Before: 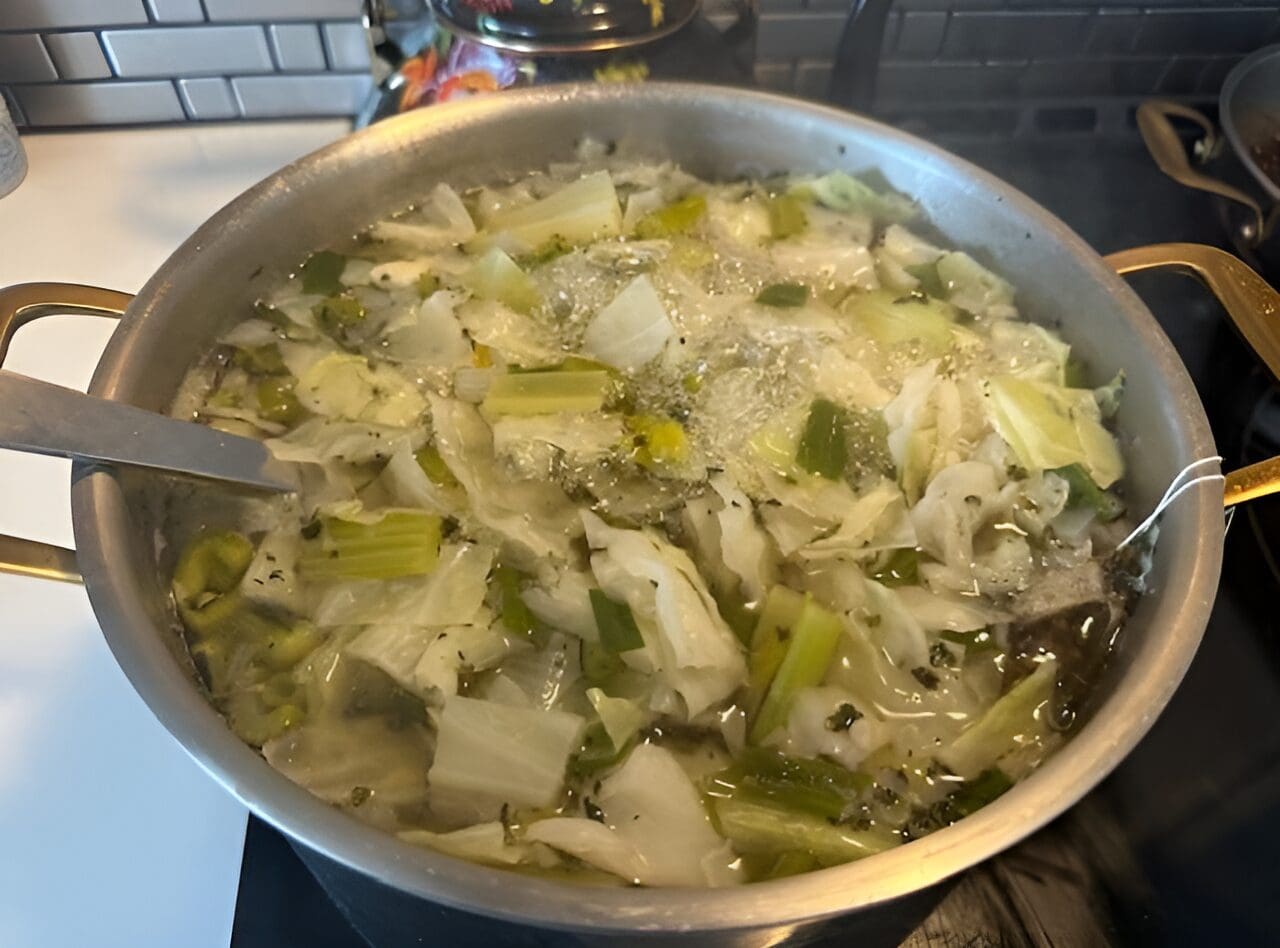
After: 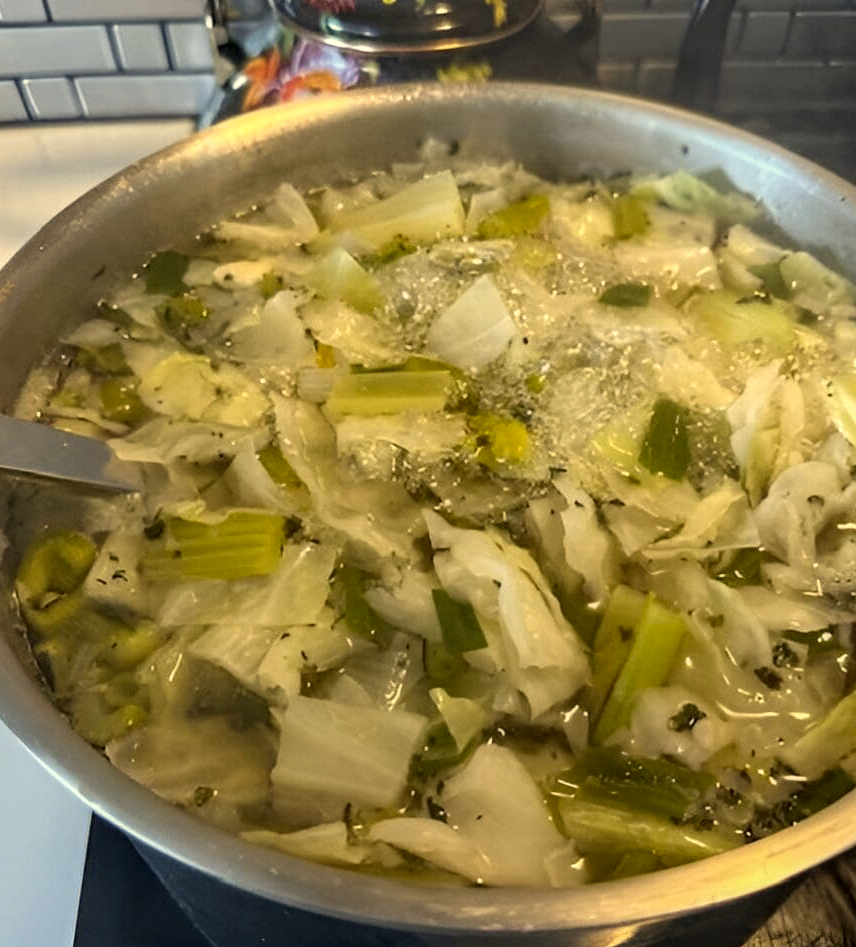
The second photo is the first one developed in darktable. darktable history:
color correction: highlights a* 1.44, highlights b* 17.11
crop and rotate: left 12.294%, right 20.83%
local contrast: detail 130%
